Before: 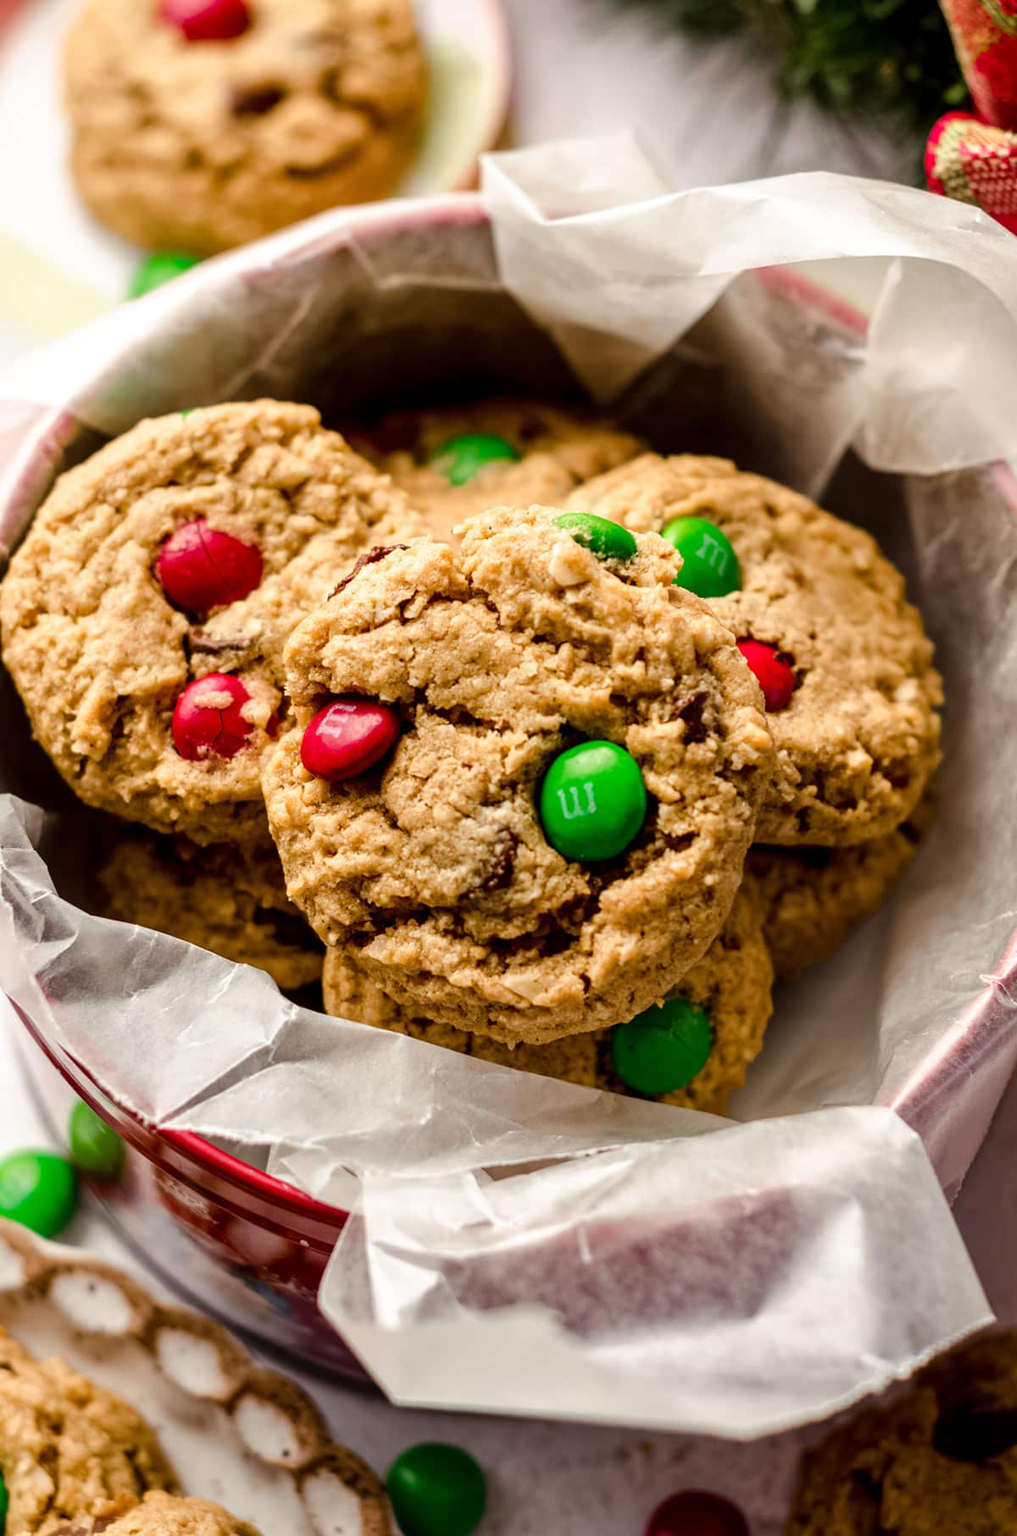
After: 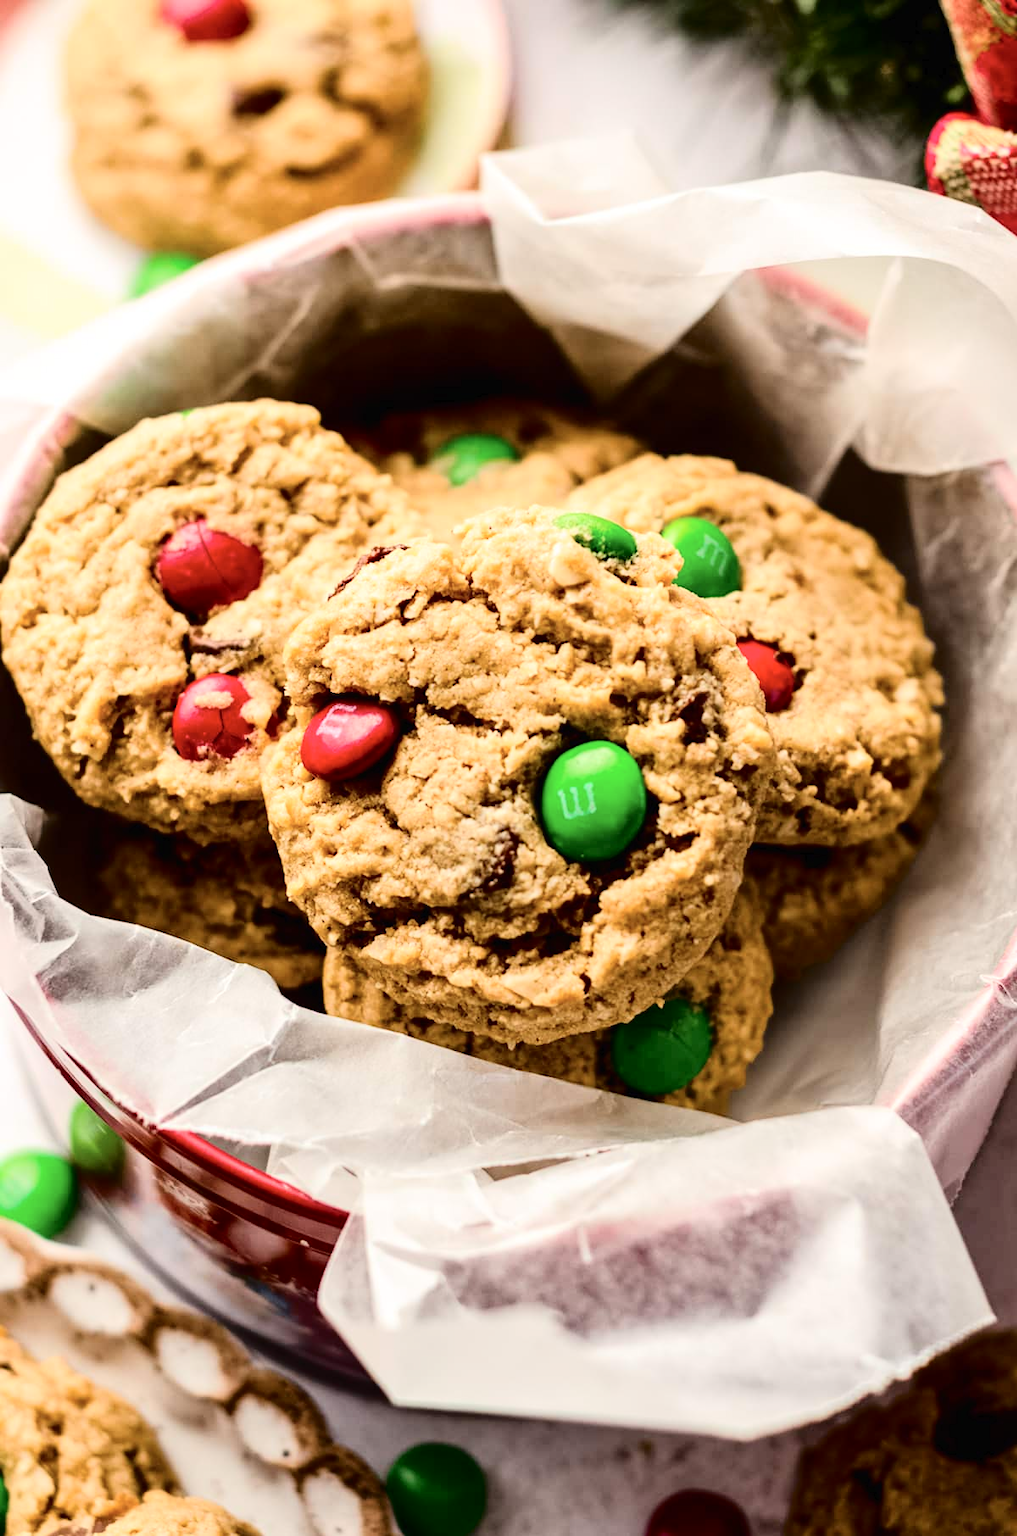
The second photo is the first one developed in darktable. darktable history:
tone curve: curves: ch0 [(0, 0) (0.003, 0.011) (0.011, 0.014) (0.025, 0.023) (0.044, 0.035) (0.069, 0.047) (0.1, 0.065) (0.136, 0.098) (0.177, 0.139) (0.224, 0.214) (0.277, 0.306) (0.335, 0.392) (0.399, 0.484) (0.468, 0.584) (0.543, 0.68) (0.623, 0.772) (0.709, 0.847) (0.801, 0.905) (0.898, 0.951) (1, 1)], color space Lab, independent channels, preserve colors none
